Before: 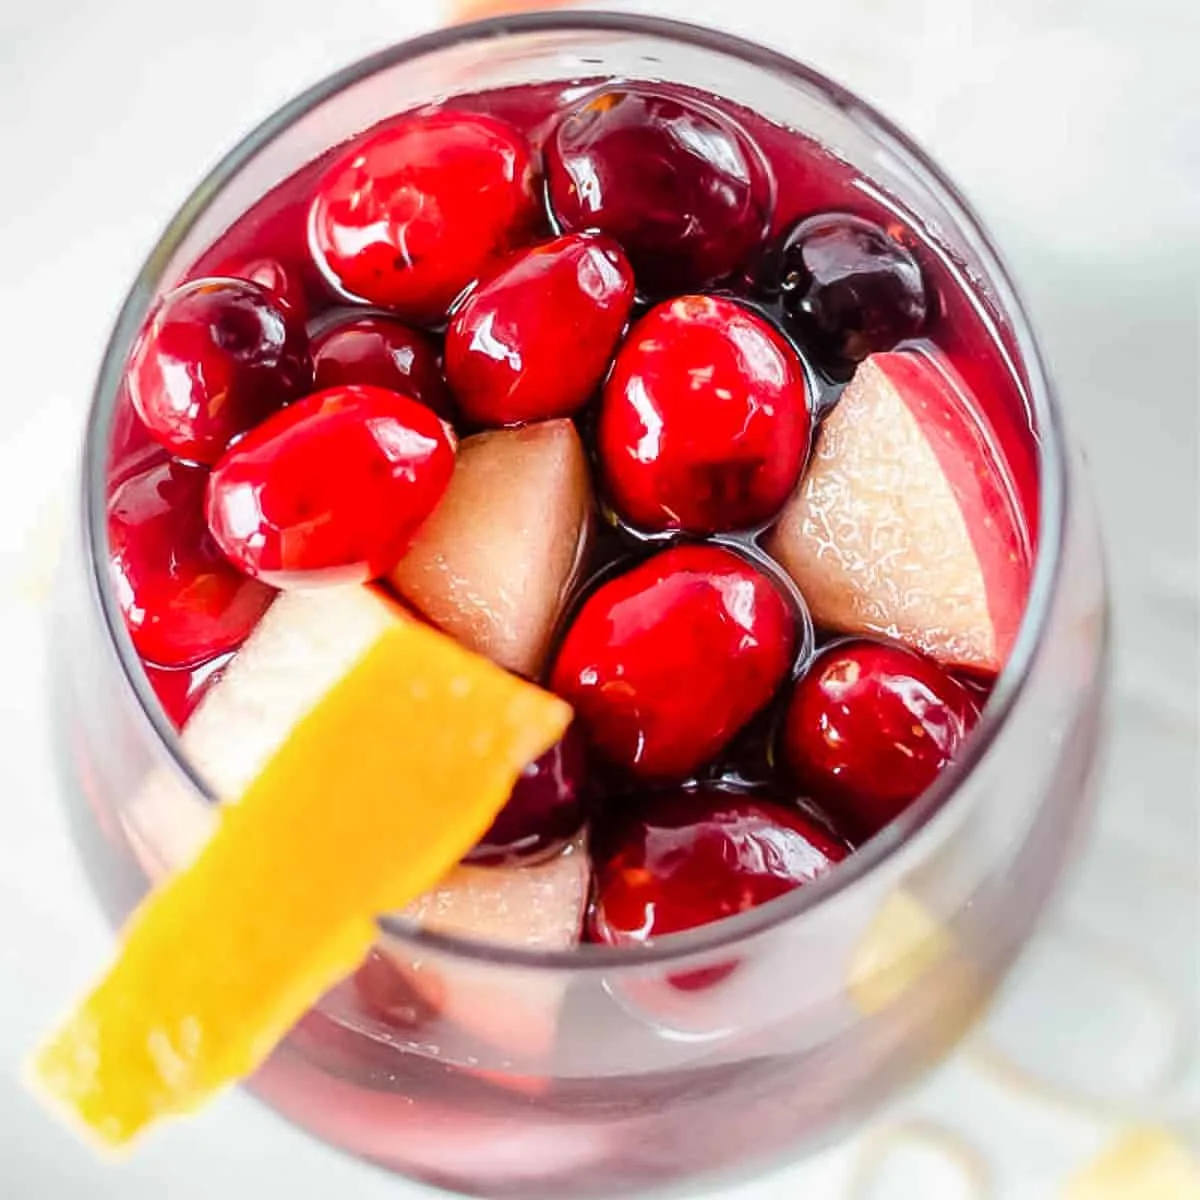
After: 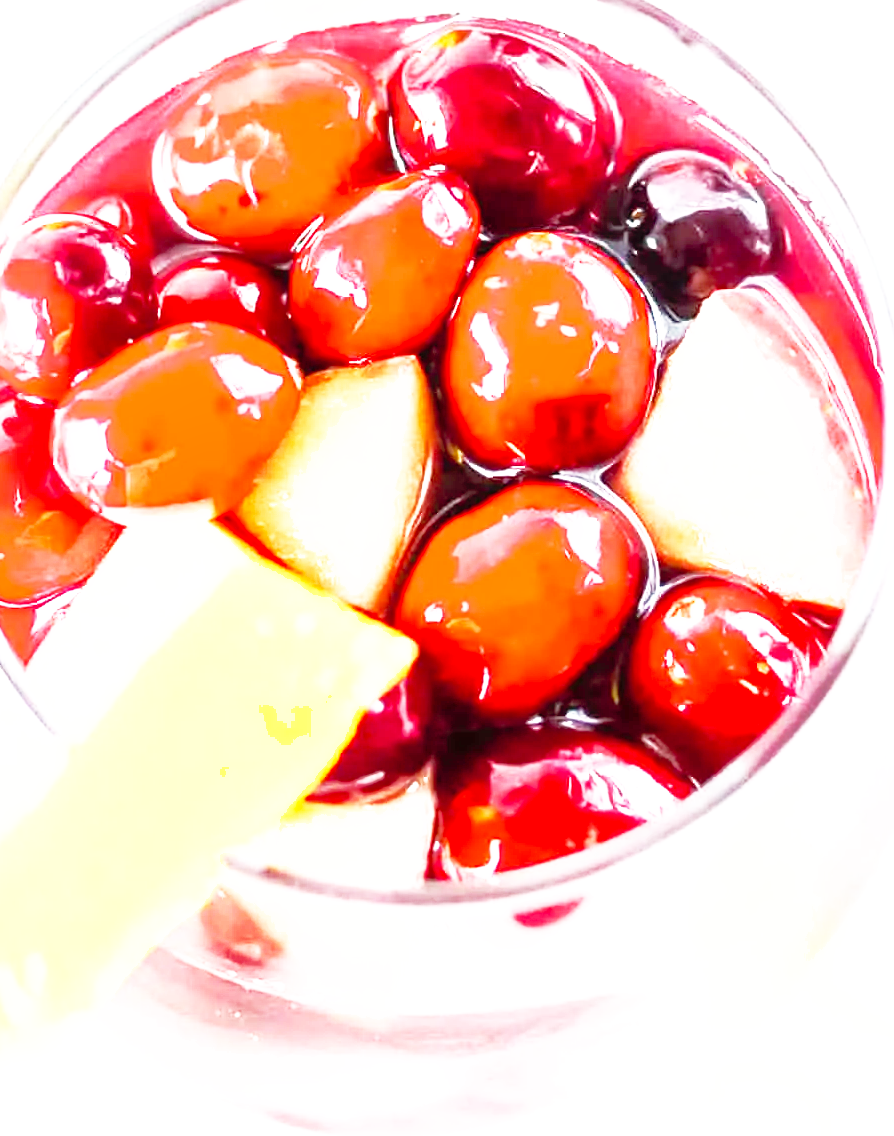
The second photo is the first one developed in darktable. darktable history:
crop and rotate: left 12.932%, top 5.307%, right 12.555%
shadows and highlights: on, module defaults
base curve: curves: ch0 [(0, 0) (0.012, 0.01) (0.073, 0.168) (0.31, 0.711) (0.645, 0.957) (1, 1)], preserve colors none
exposure: black level correction 0, exposure 1.439 EV, compensate highlight preservation false
